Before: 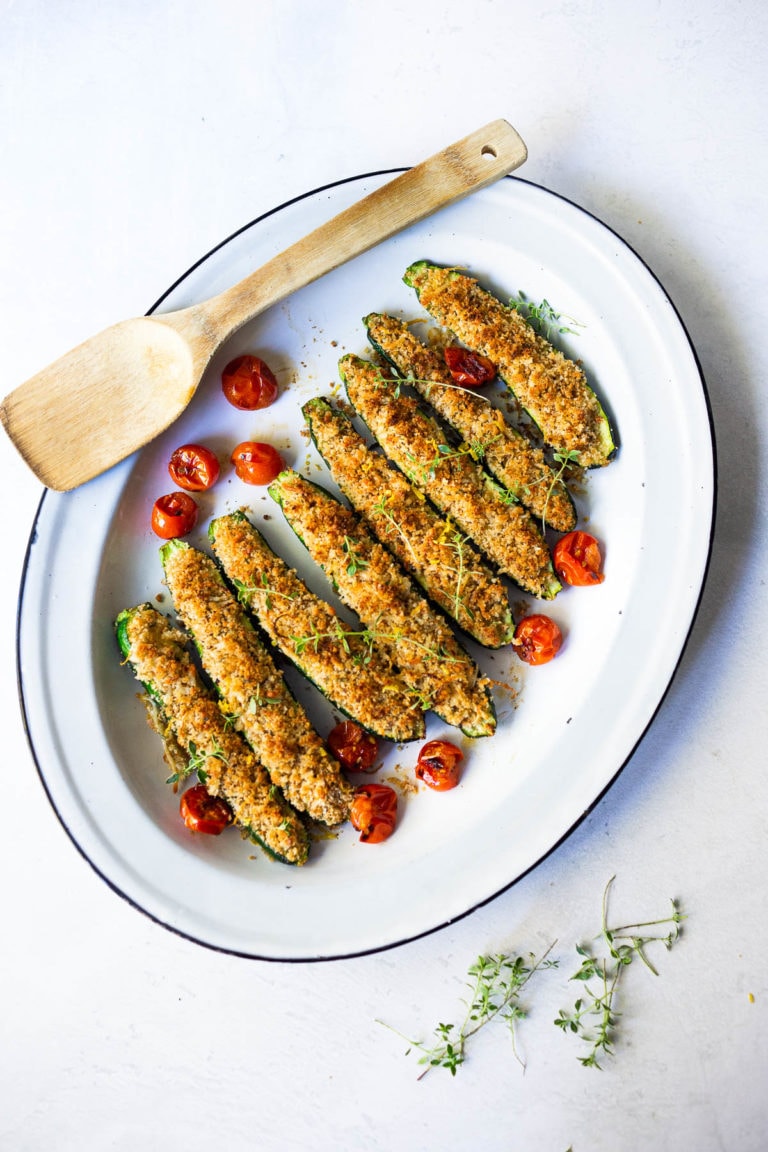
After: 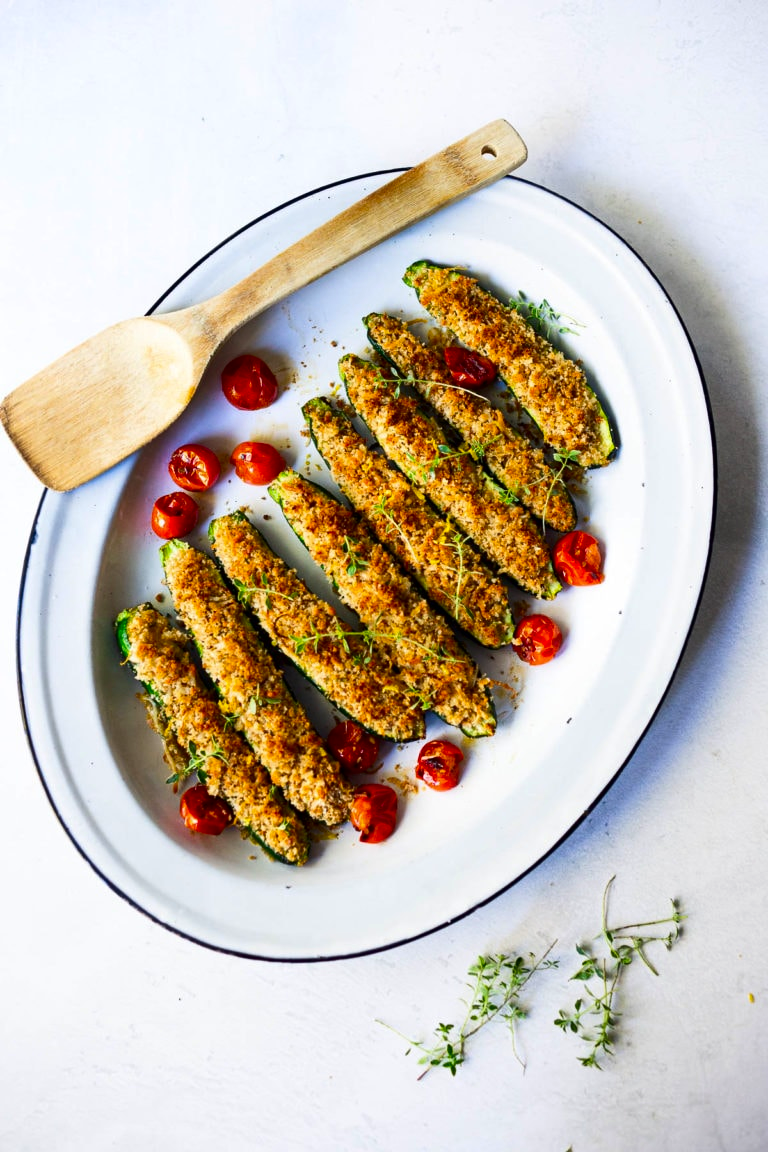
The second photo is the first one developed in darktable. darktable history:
contrast brightness saturation: contrast 0.122, brightness -0.117, saturation 0.199
